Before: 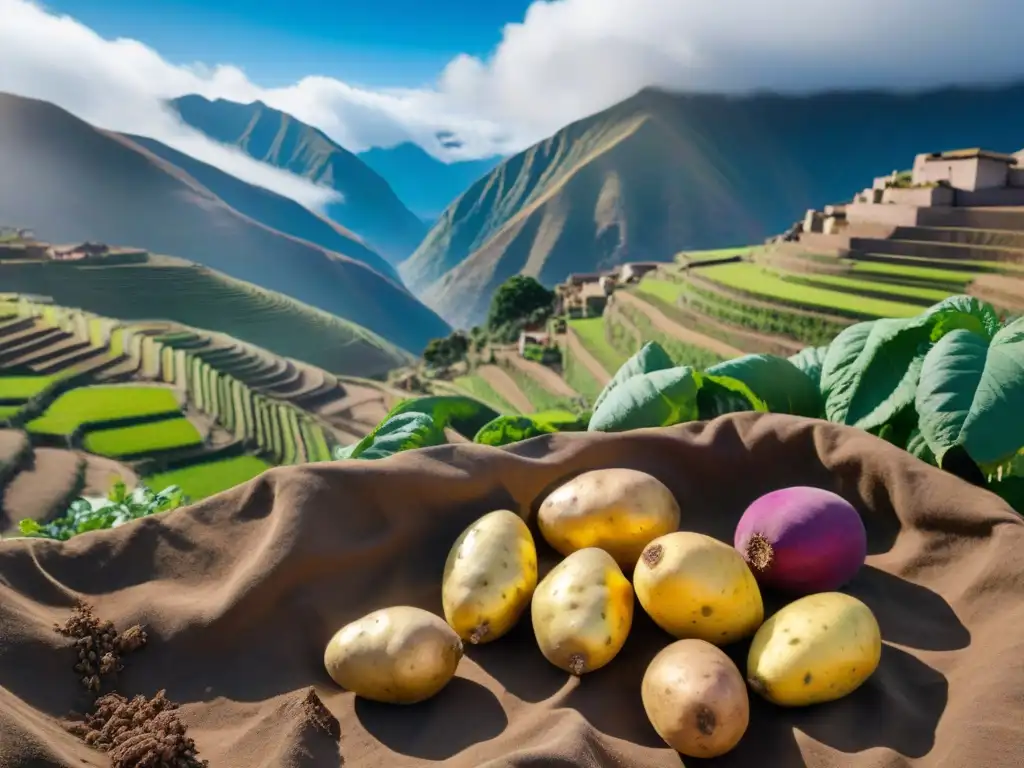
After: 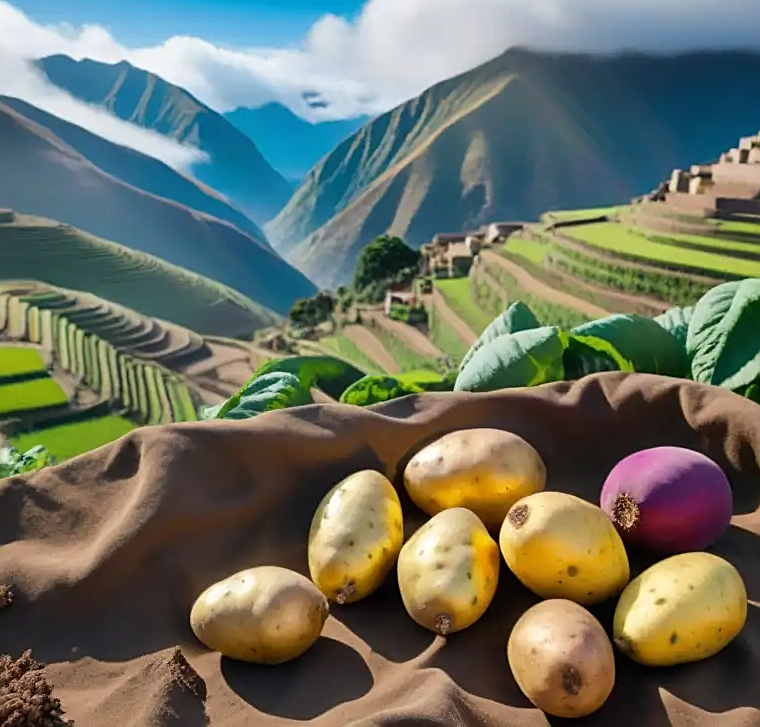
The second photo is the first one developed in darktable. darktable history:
crop and rotate: left 13.15%, top 5.251%, right 12.609%
sharpen: on, module defaults
